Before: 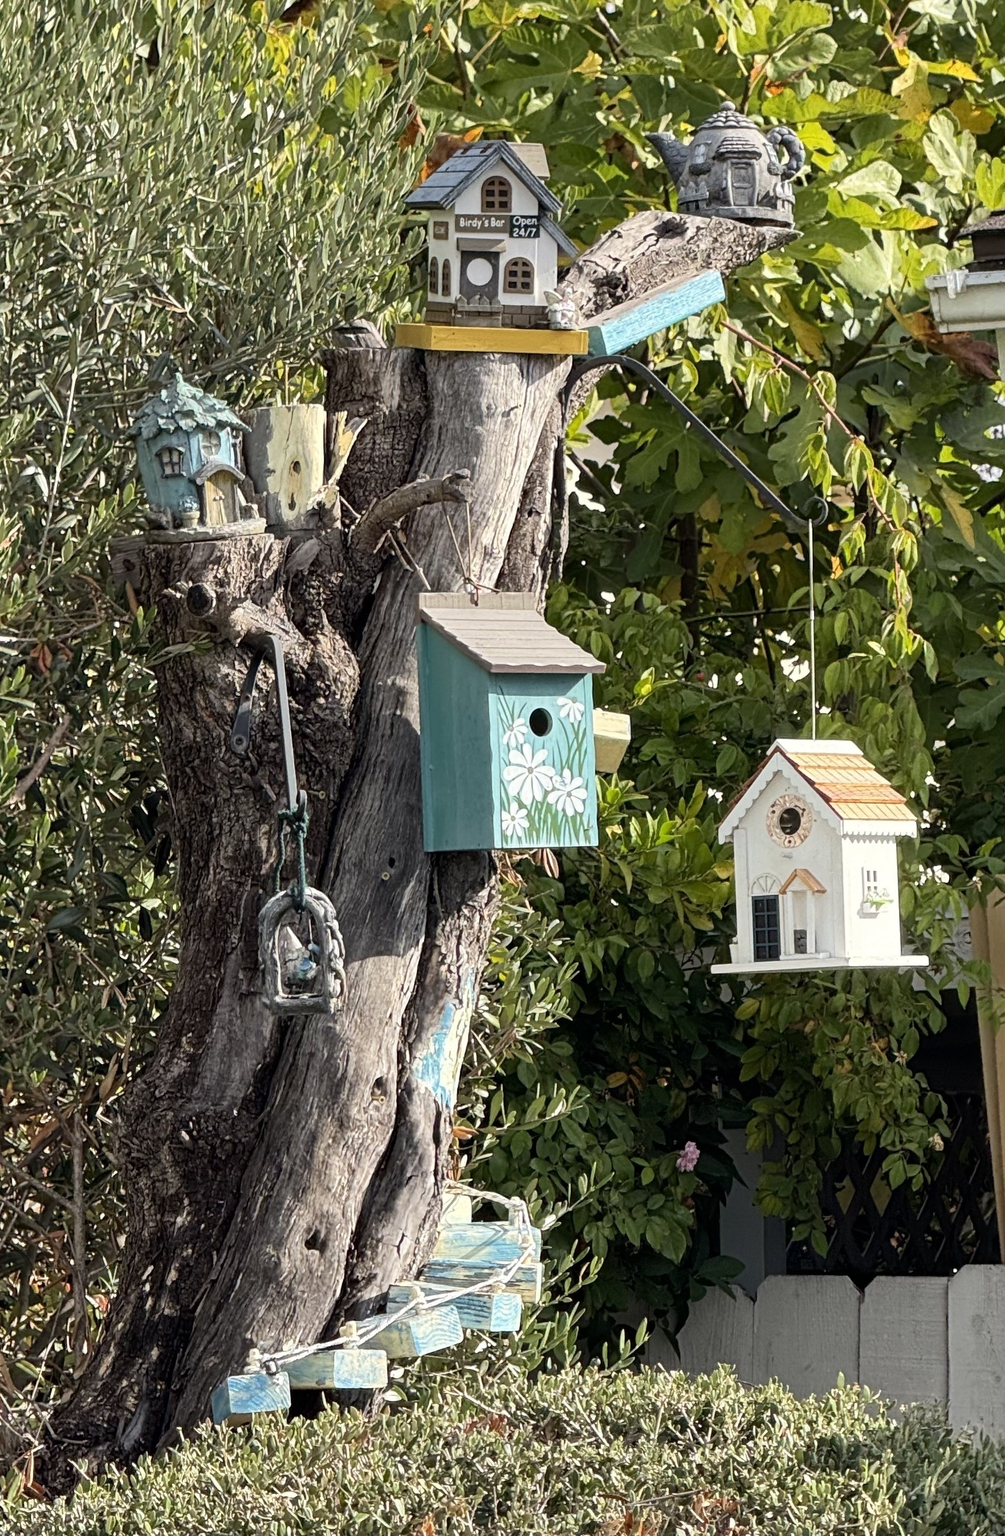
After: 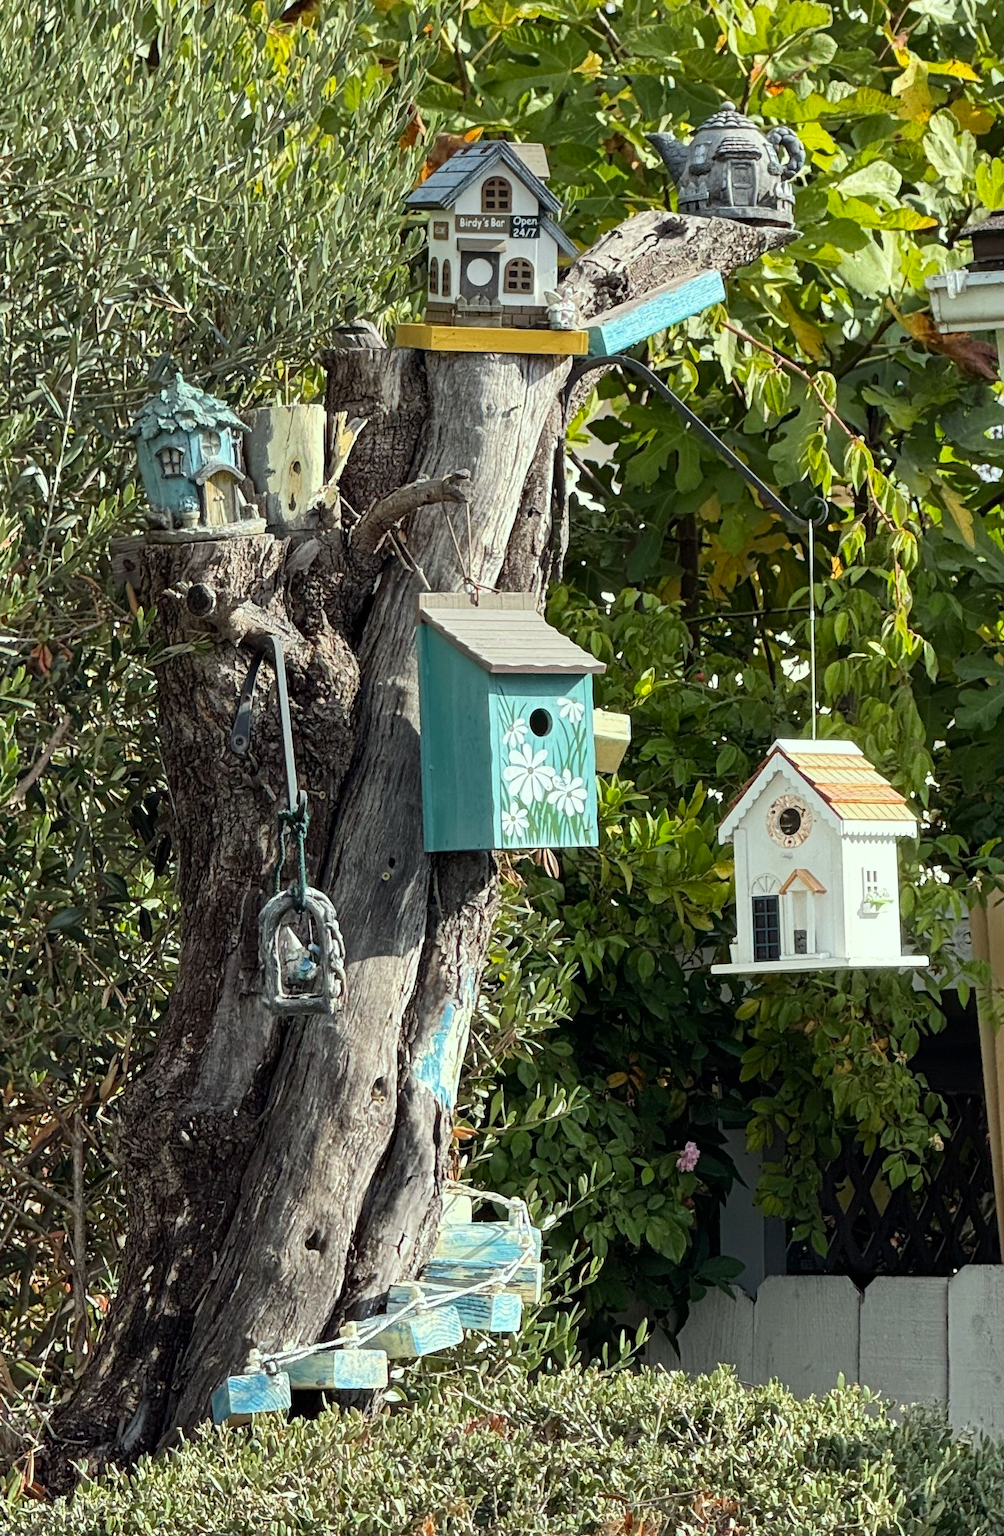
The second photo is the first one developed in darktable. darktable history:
color correction: highlights a* -6.46, highlights b* 0.538
